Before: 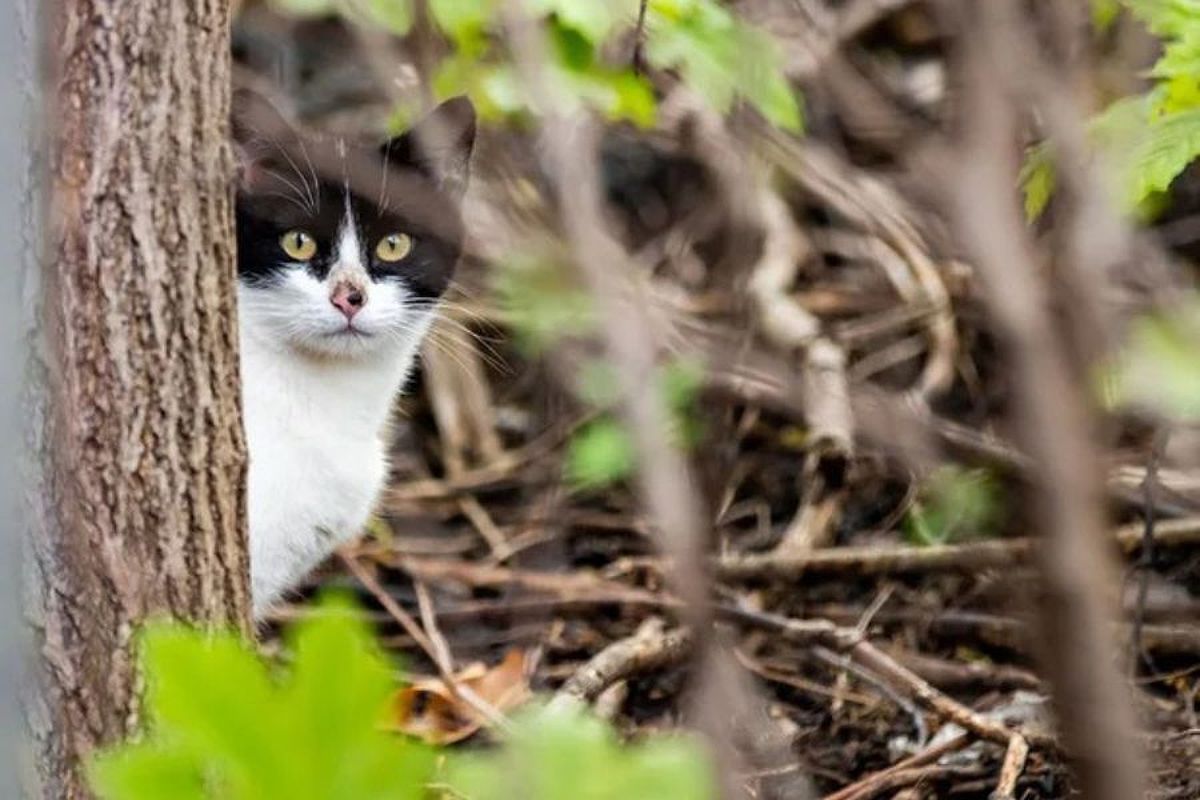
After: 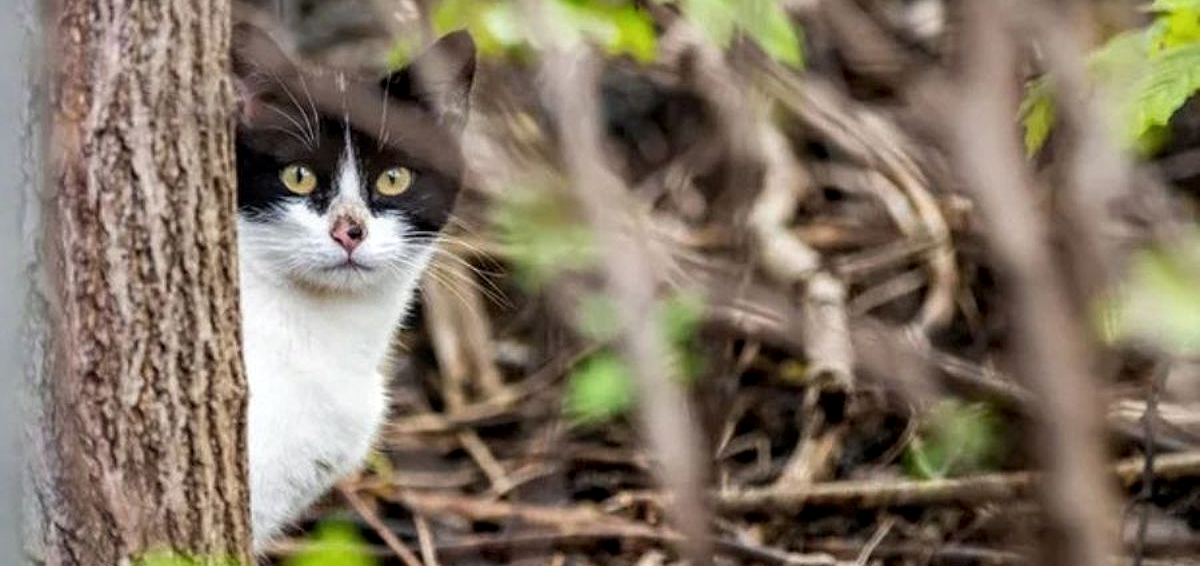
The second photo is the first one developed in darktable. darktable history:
local contrast: on, module defaults
tone equalizer: mask exposure compensation -0.498 EV
crop and rotate: top 8.31%, bottom 20.931%
